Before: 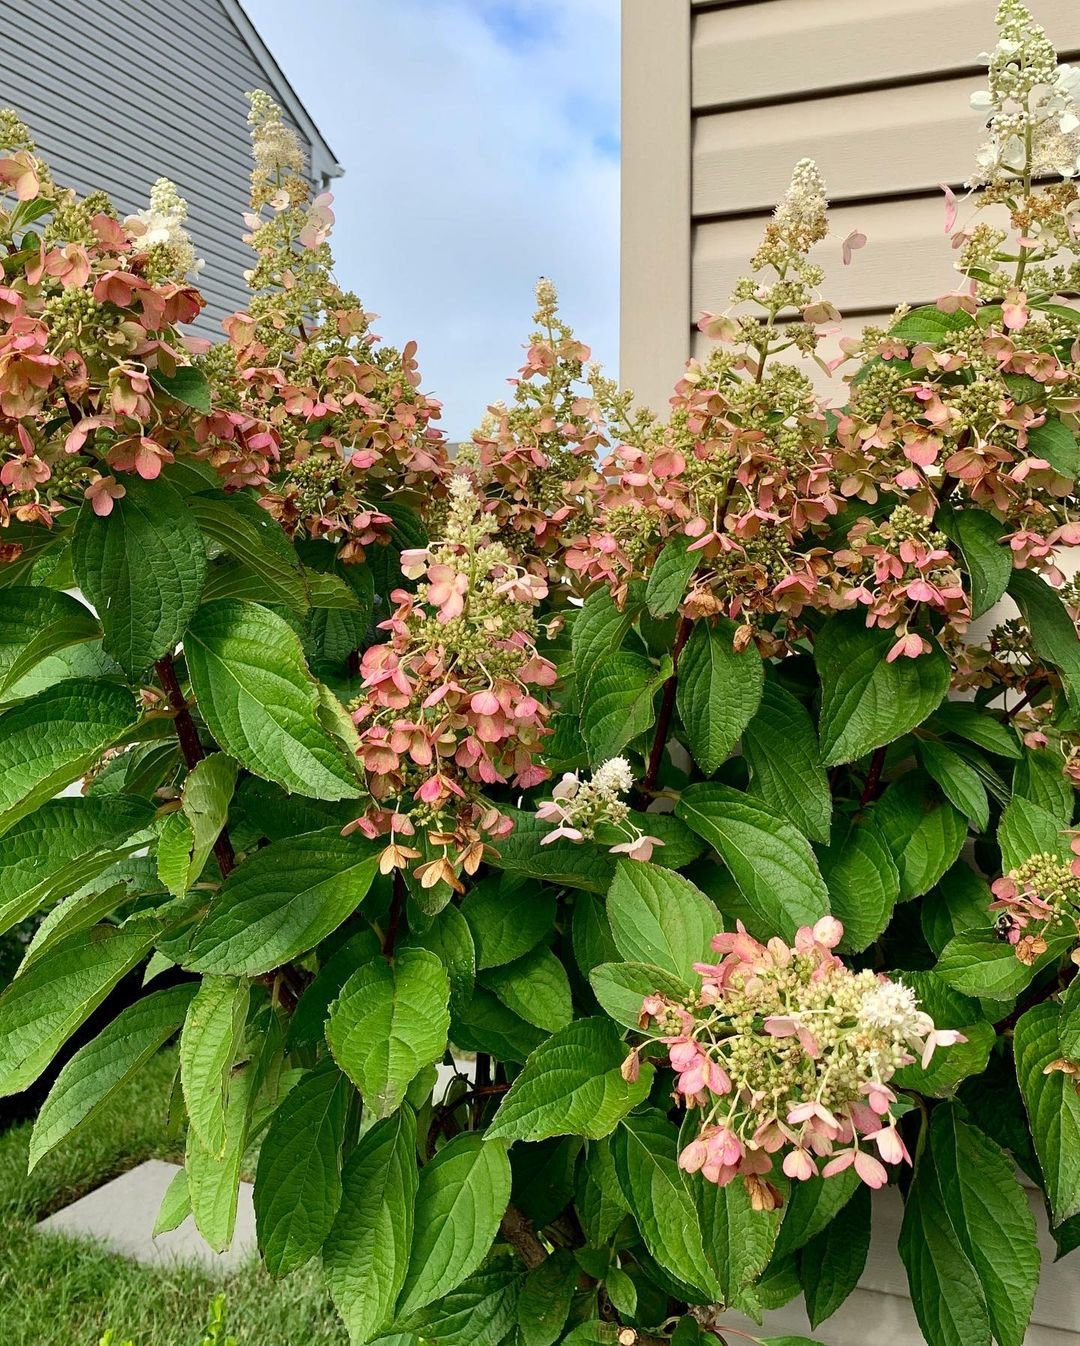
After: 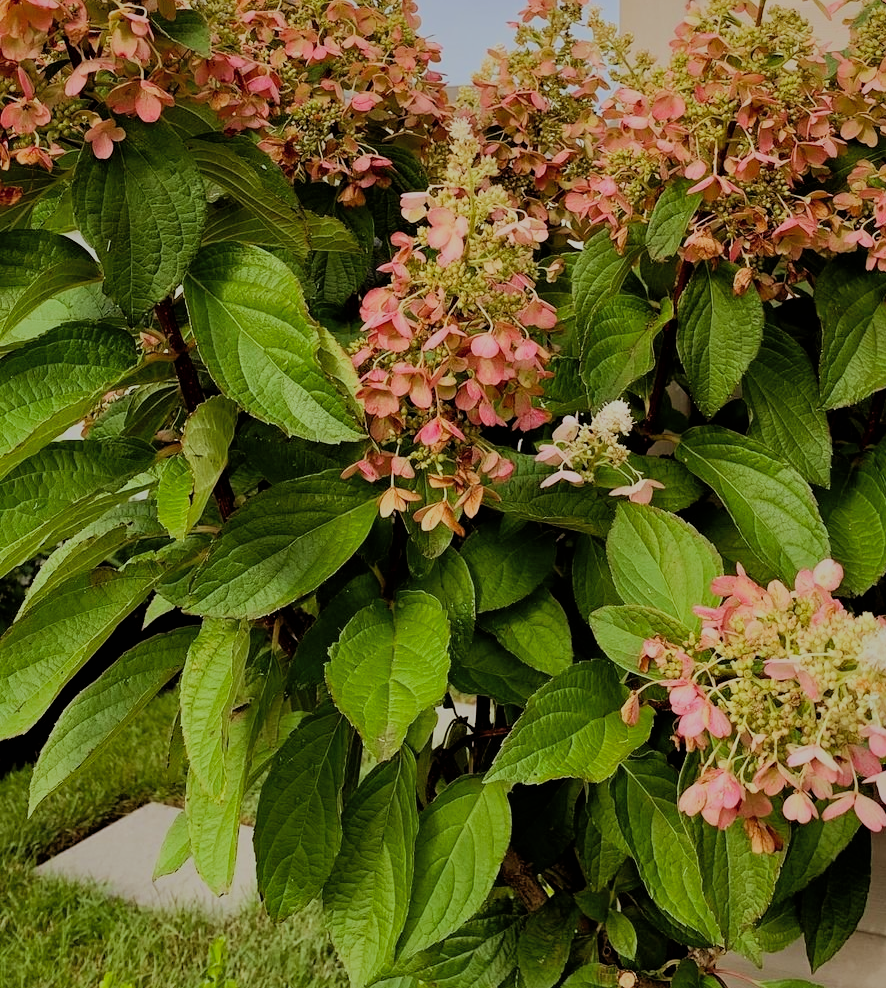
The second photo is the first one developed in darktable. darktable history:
filmic rgb: black relative exposure -7.32 EV, white relative exposure 5.09 EV, hardness 3.2
crop: top 26.531%, right 17.959%
shadows and highlights: shadows 40, highlights -60
rgb levels: mode RGB, independent channels, levels [[0, 0.5, 1], [0, 0.521, 1], [0, 0.536, 1]]
